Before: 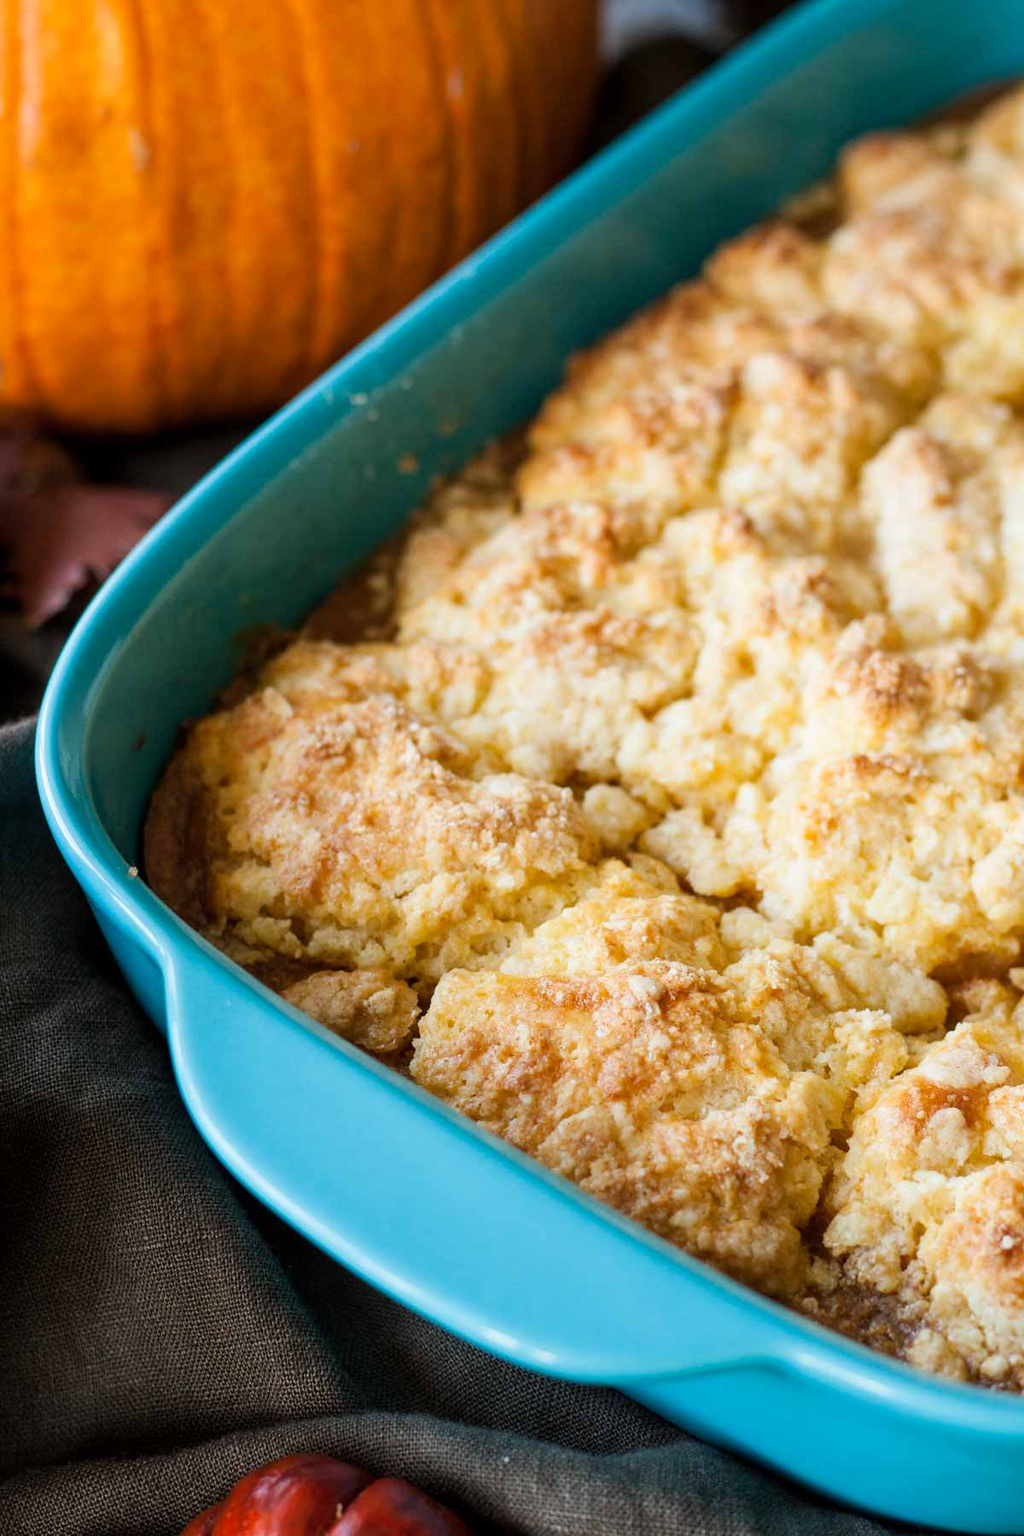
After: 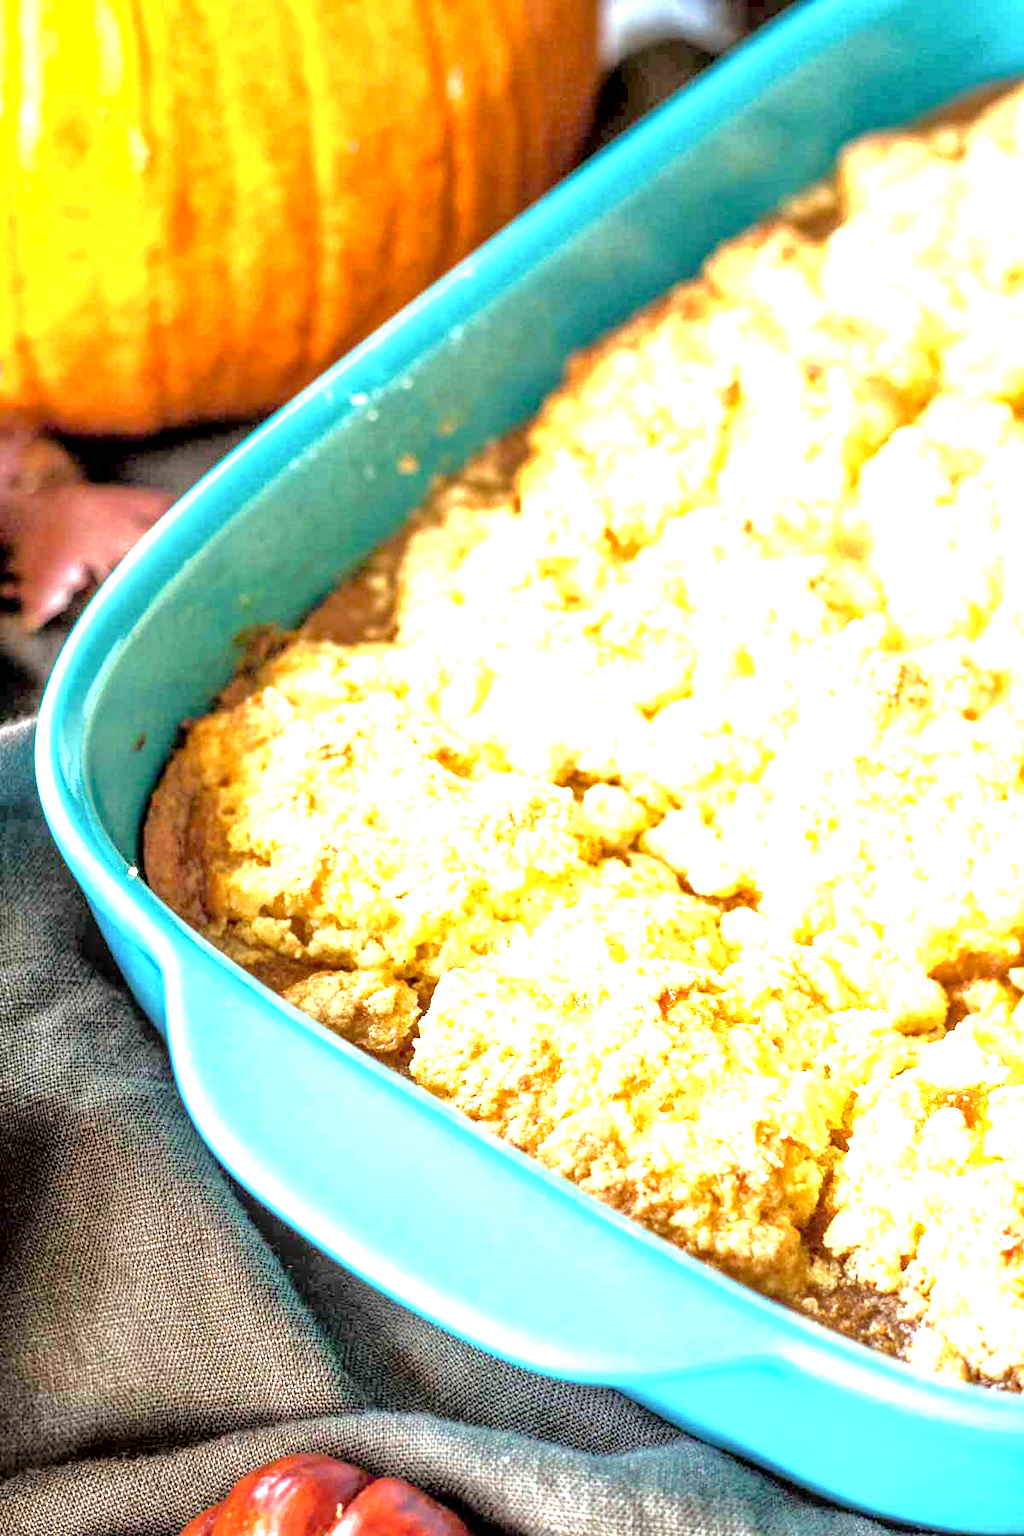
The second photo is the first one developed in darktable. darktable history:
exposure: black level correction 0, exposure 2.138 EV, compensate exposure bias true, compensate highlight preservation false
color correction: highlights b* 3
tone equalizer: -7 EV 0.15 EV, -6 EV 0.6 EV, -5 EV 1.15 EV, -4 EV 1.33 EV, -3 EV 1.15 EV, -2 EV 0.6 EV, -1 EV 0.15 EV, mask exposure compensation -0.5 EV
local contrast: detail 154%
